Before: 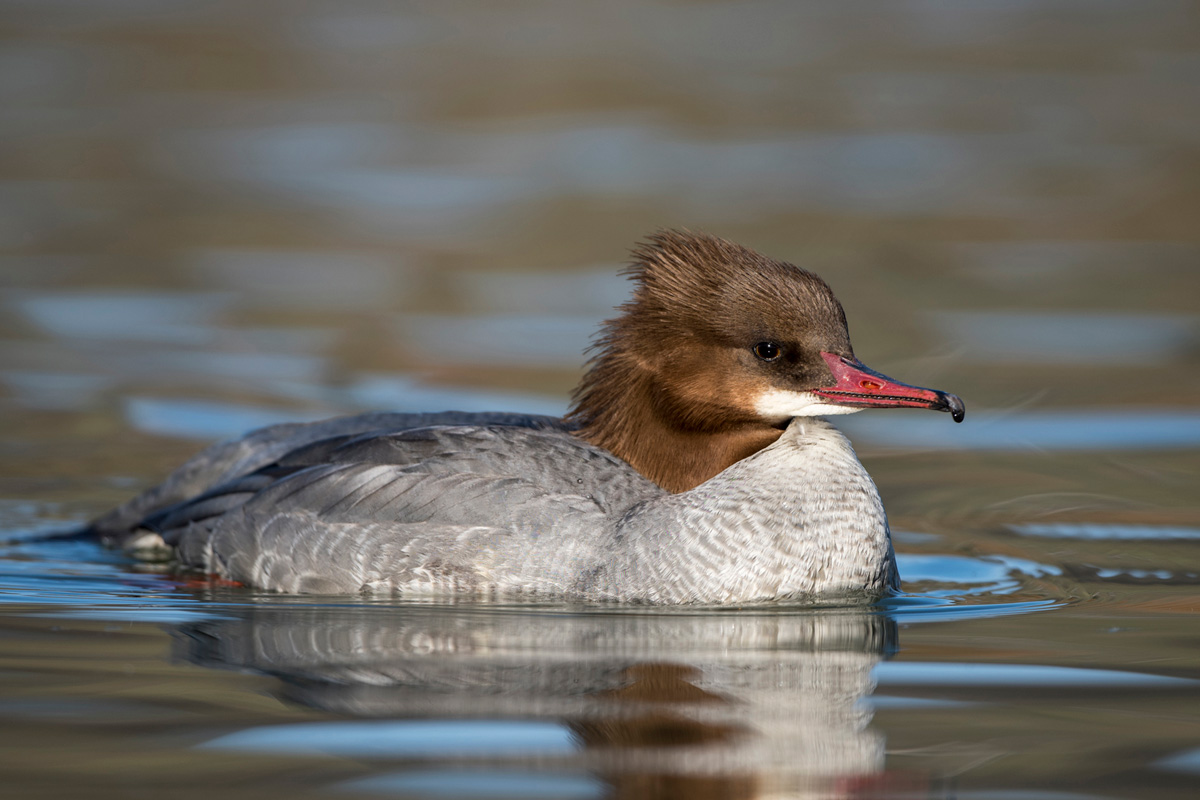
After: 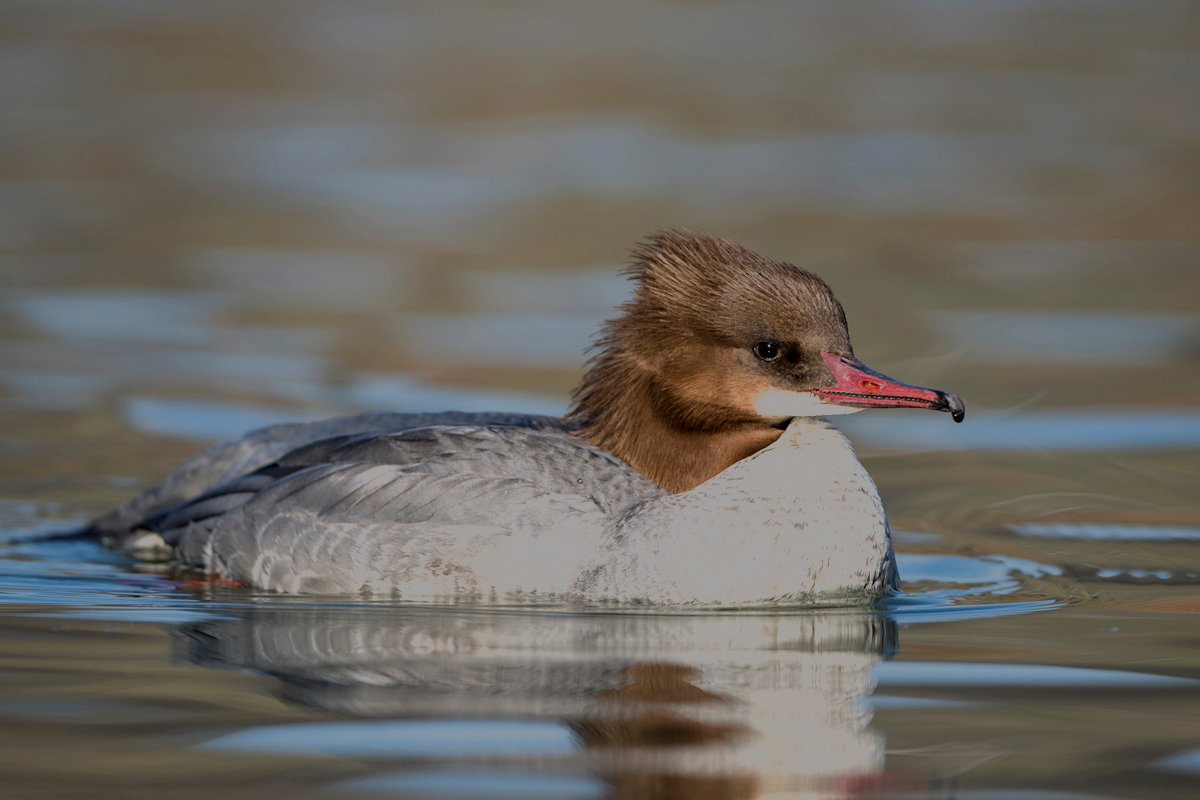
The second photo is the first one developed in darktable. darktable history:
filmic rgb: black relative exposure -13.1 EV, white relative exposure 4.03 EV, target white luminance 85.004%, hardness 6.29, latitude 41.19%, contrast 0.858, shadows ↔ highlights balance 9.04%
